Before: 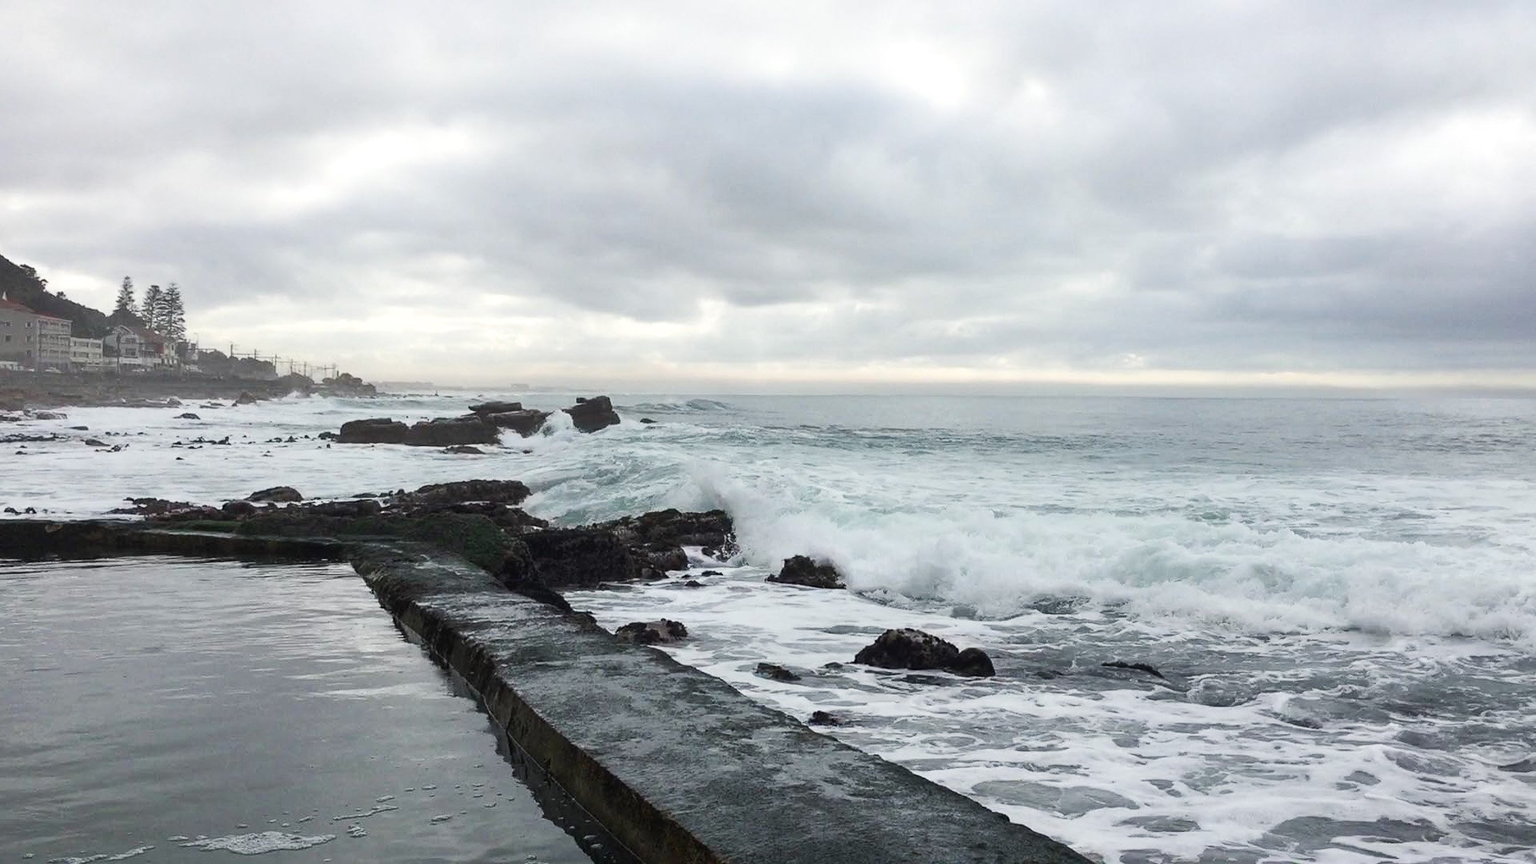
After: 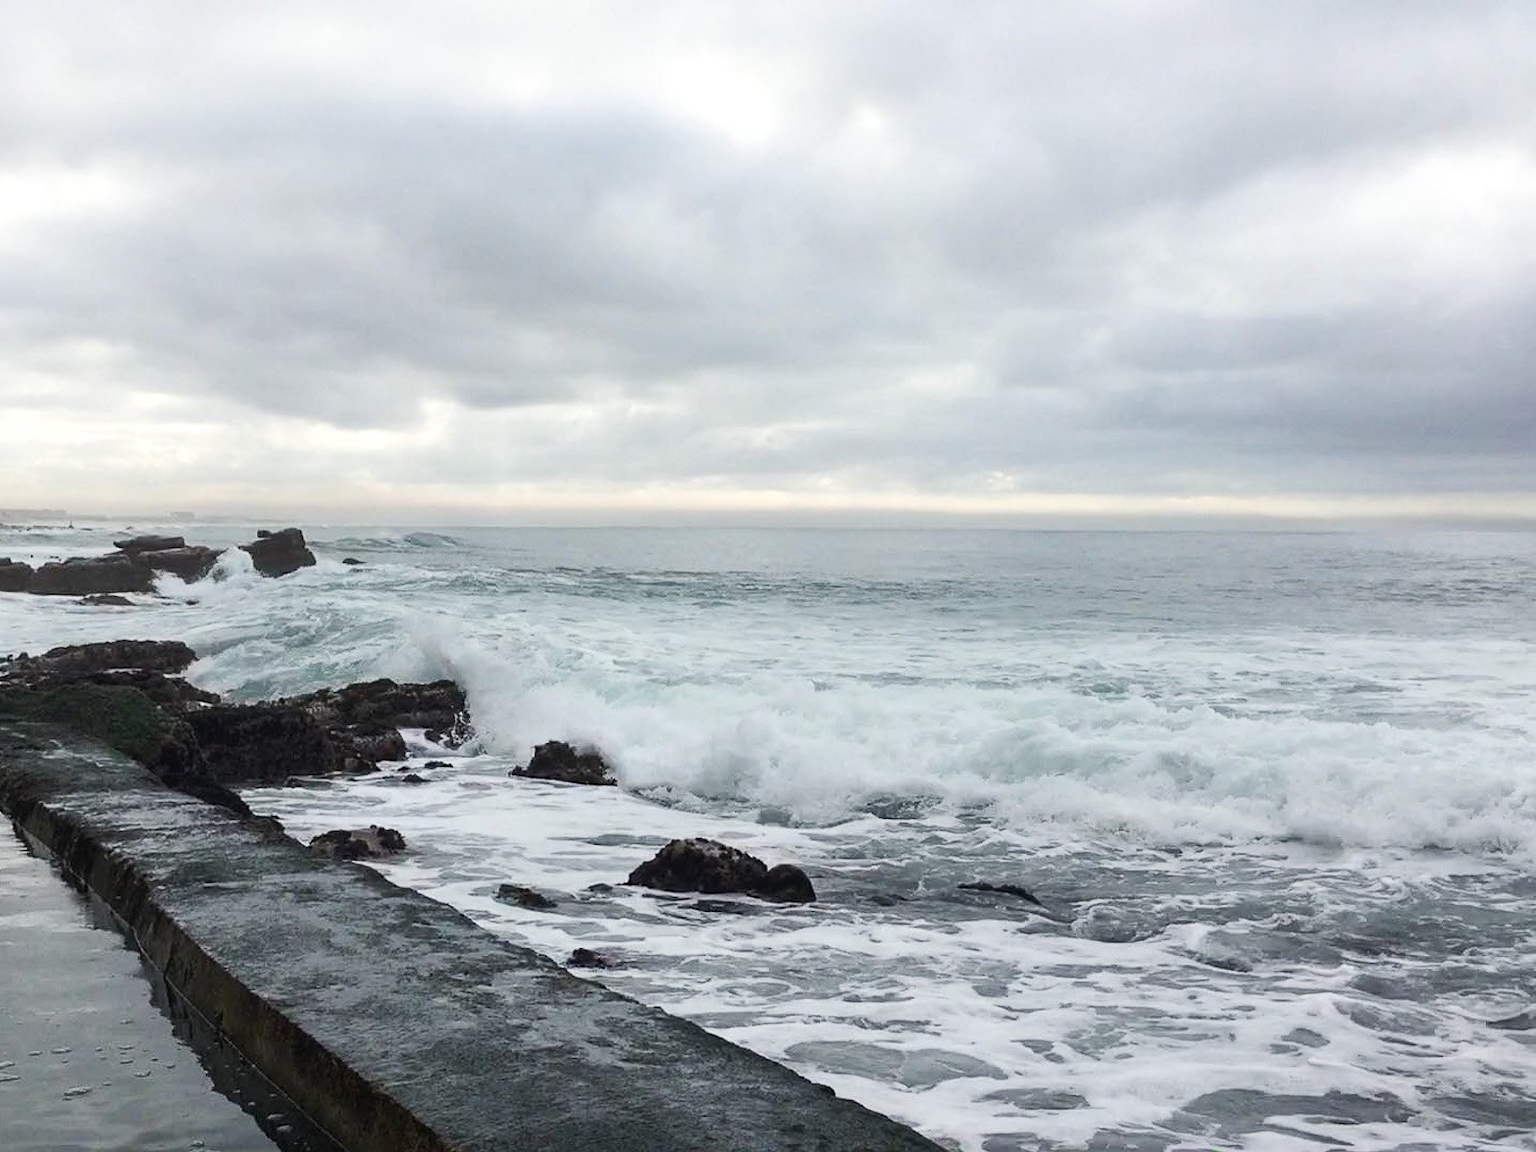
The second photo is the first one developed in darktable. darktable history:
crop and rotate: left 24.98%
